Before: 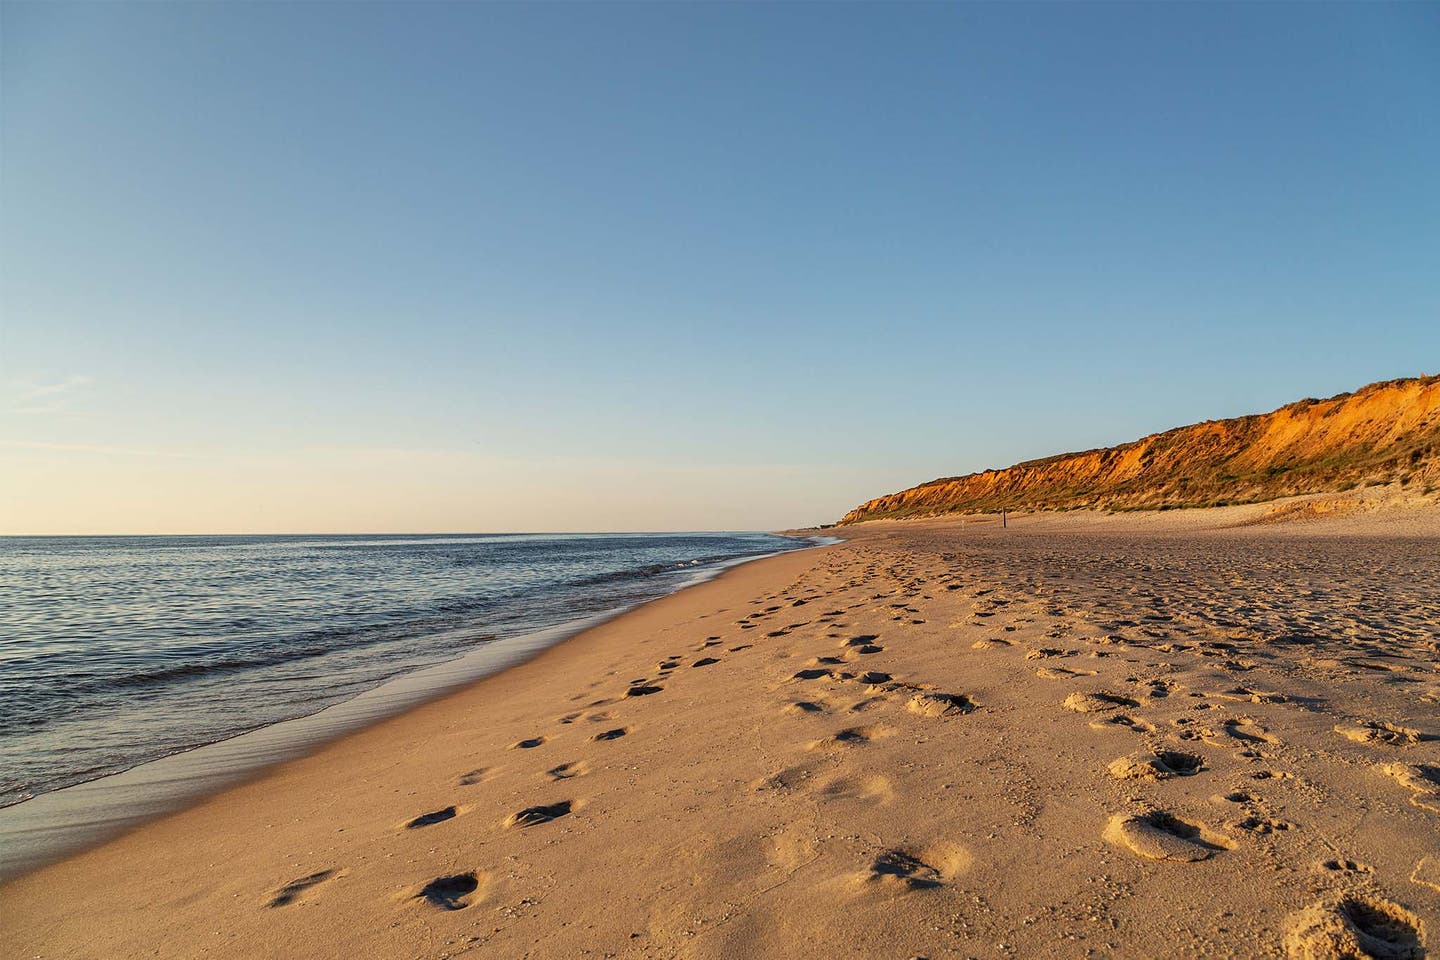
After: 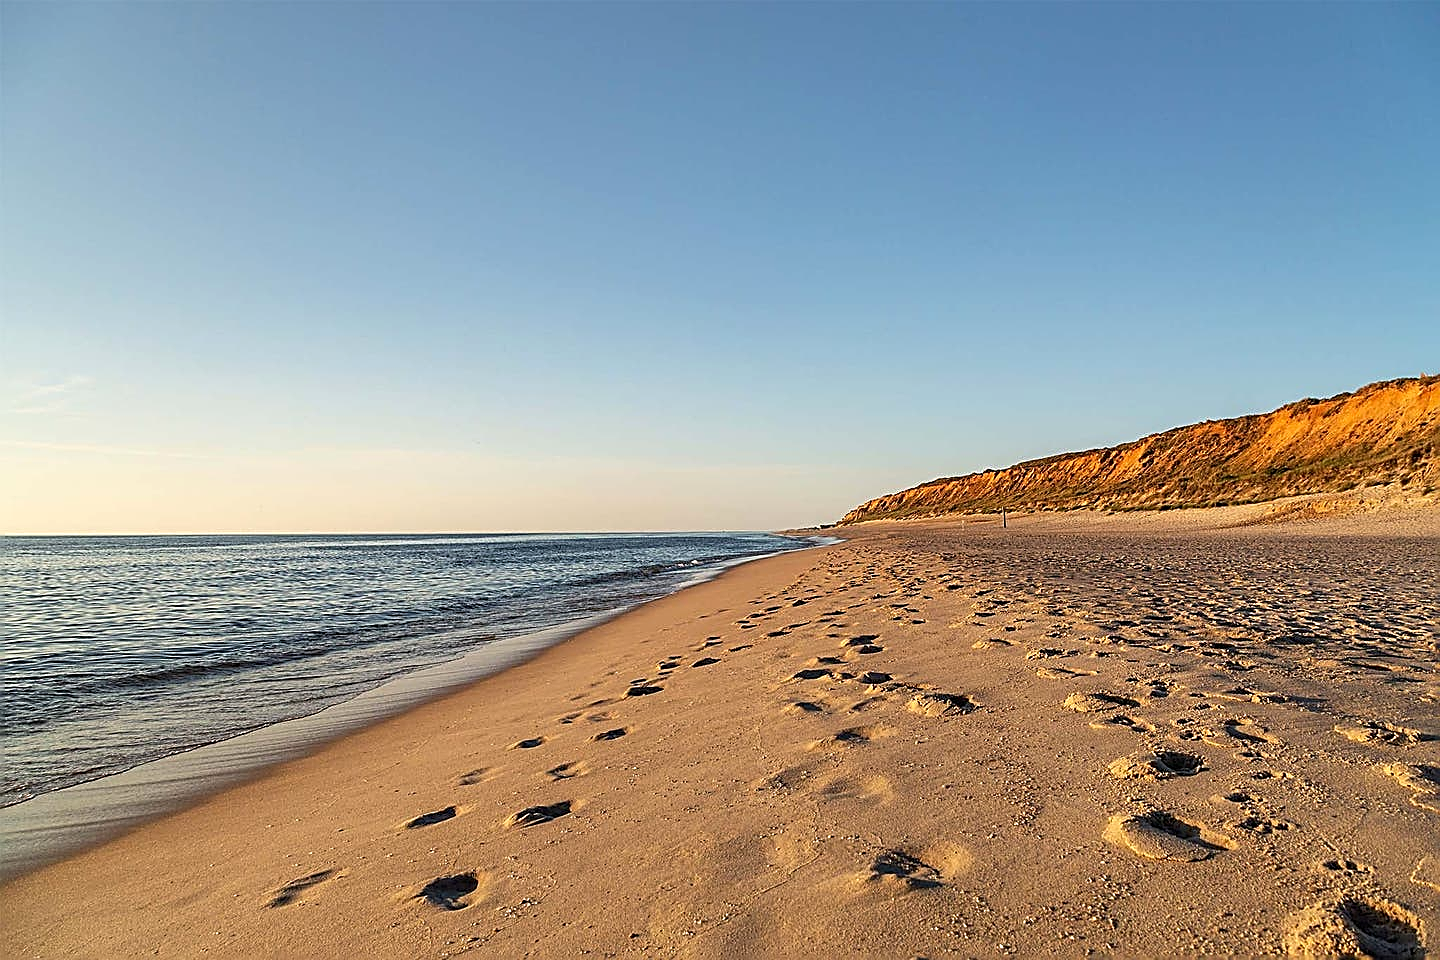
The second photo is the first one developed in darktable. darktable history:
sharpen: amount 1
exposure: exposure 0.191 EV, compensate highlight preservation false
